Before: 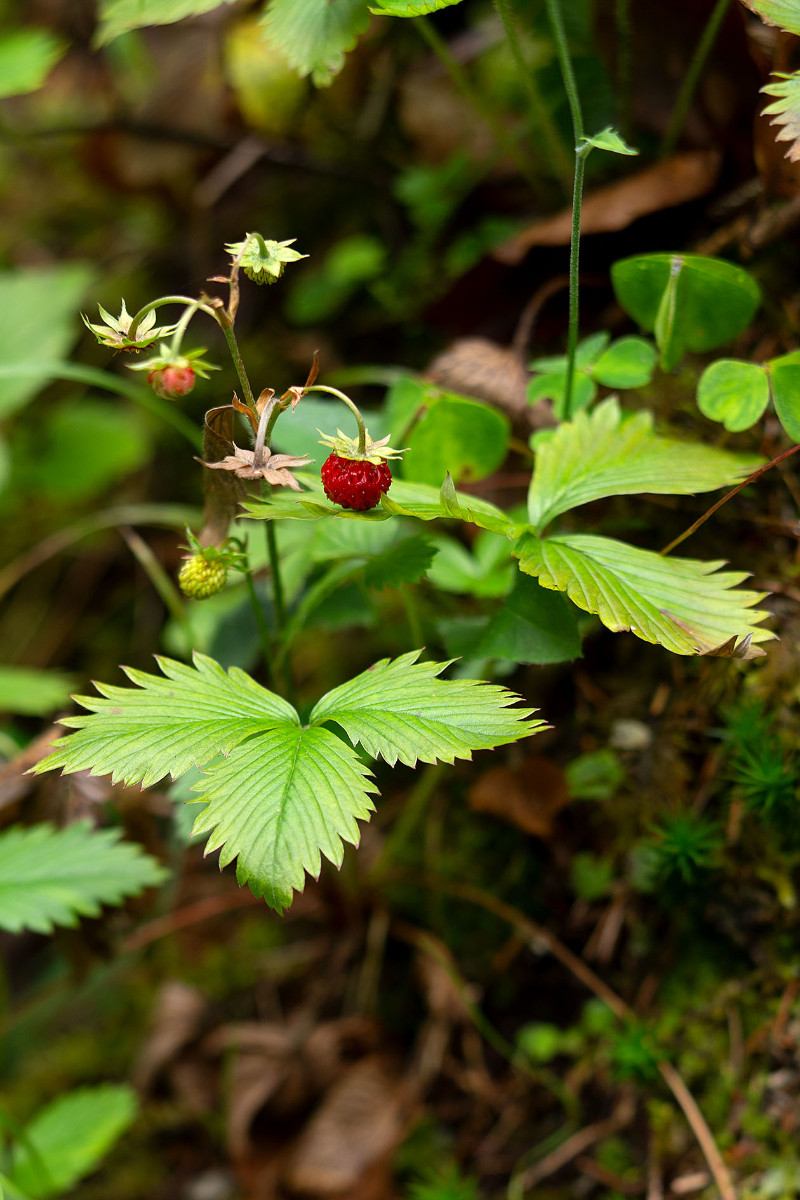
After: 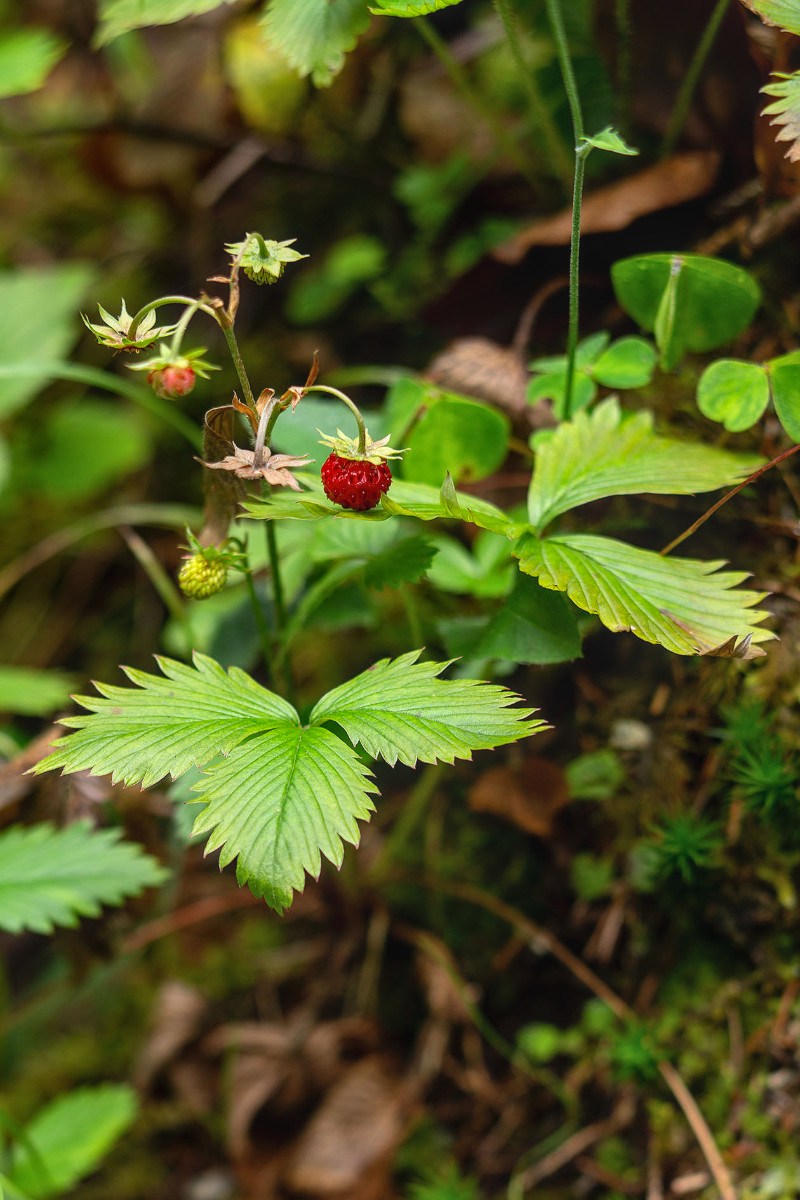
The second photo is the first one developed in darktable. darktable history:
local contrast: detail 130%
contrast brightness saturation: contrast -0.11
